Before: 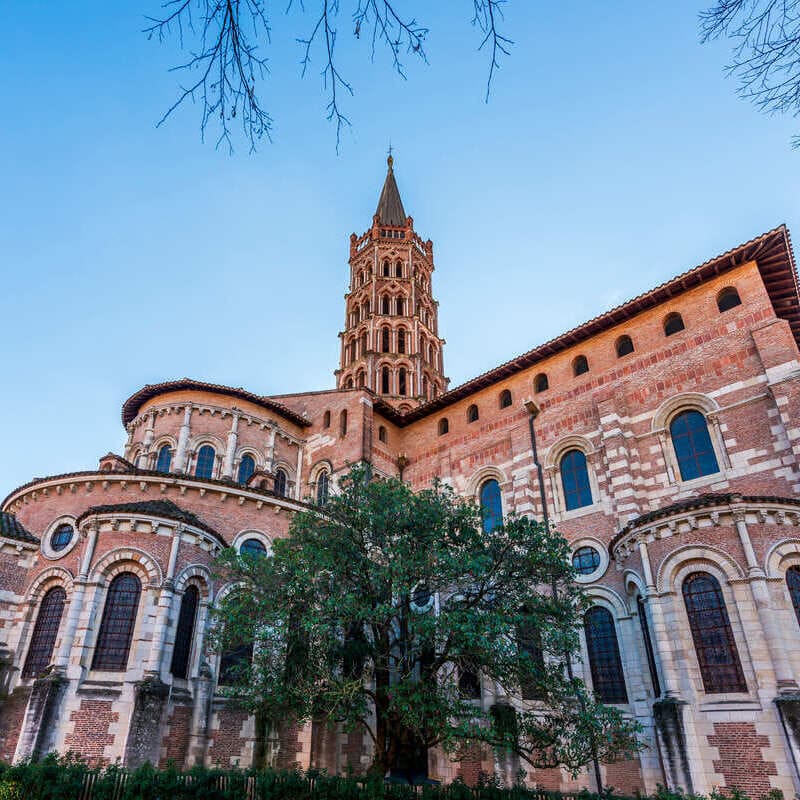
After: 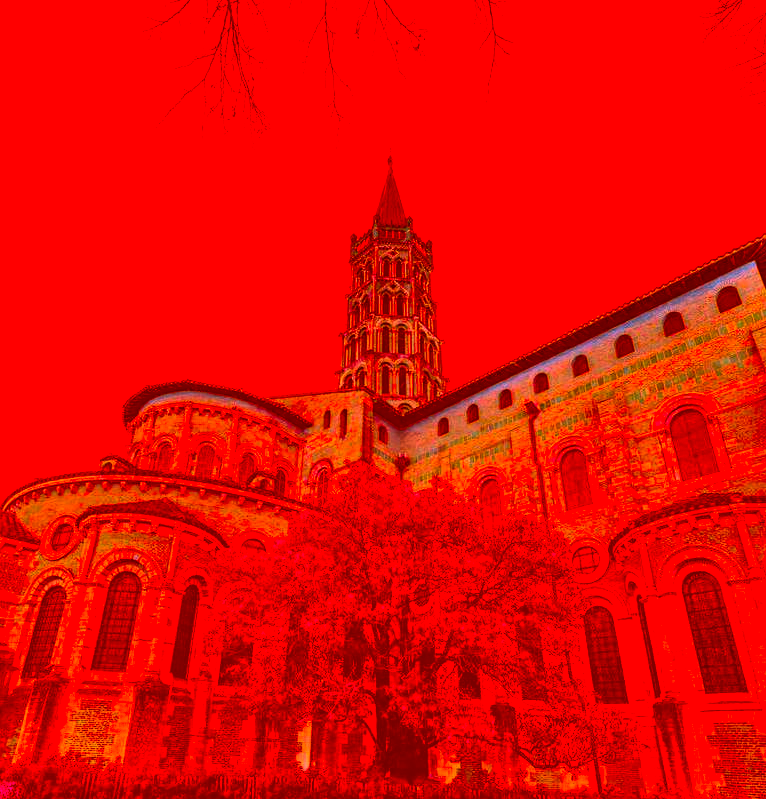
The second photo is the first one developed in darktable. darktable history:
crop: right 4.126%, bottom 0.031%
color correction: highlights a* -39.68, highlights b* -40, shadows a* -40, shadows b* -40, saturation -3
shadows and highlights: white point adjustment -3.64, highlights -63.34, highlights color adjustment 42%, soften with gaussian
